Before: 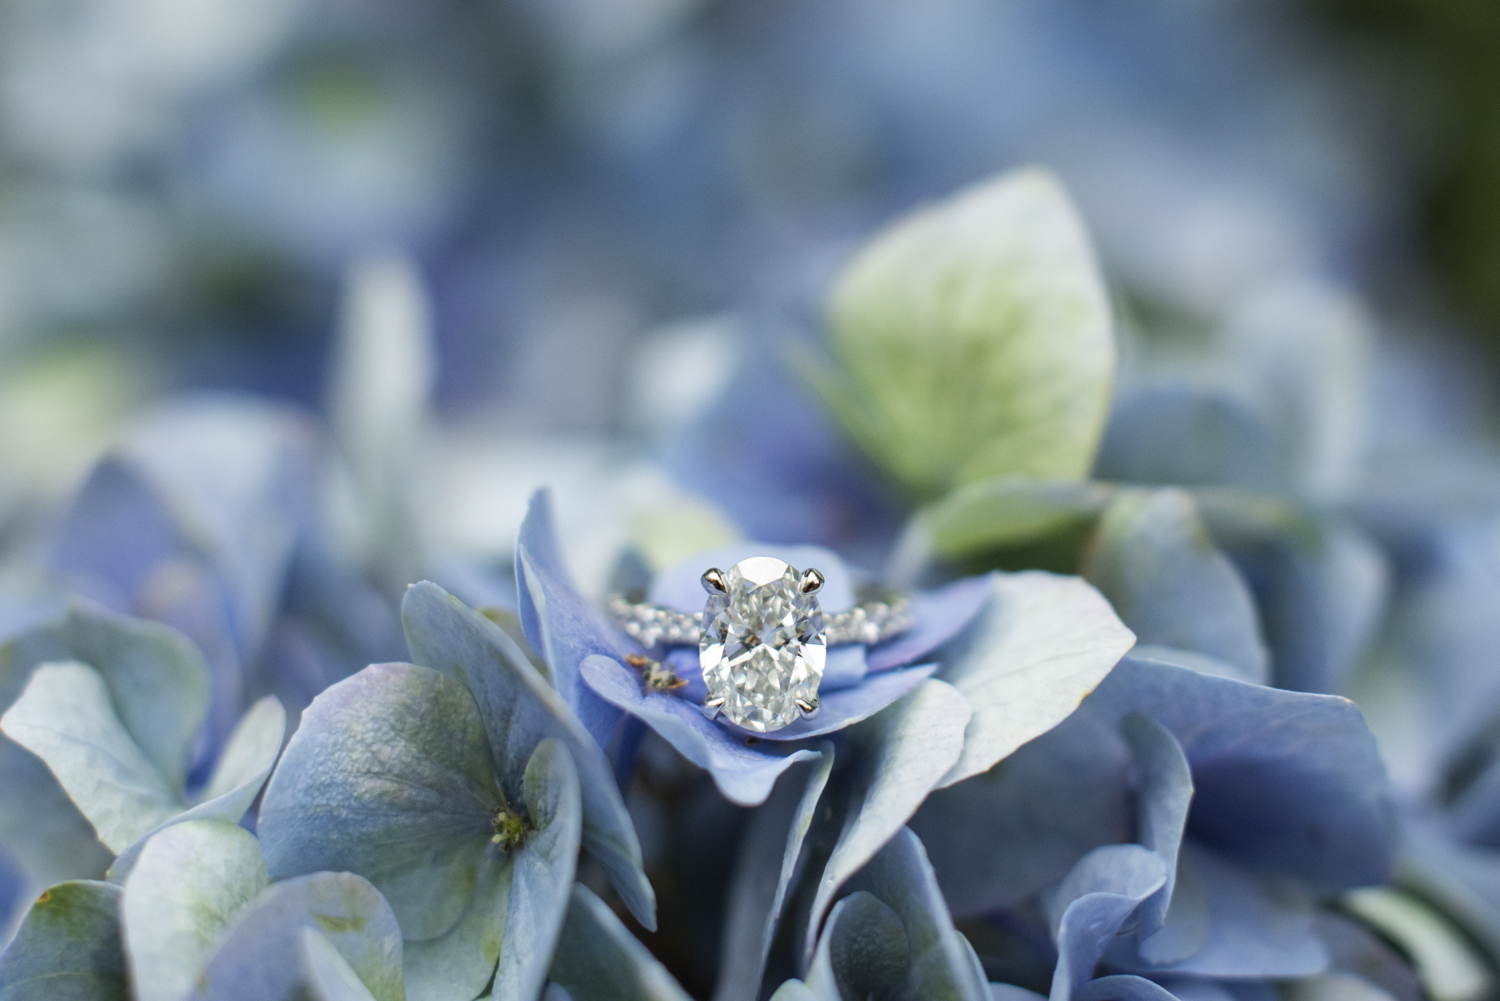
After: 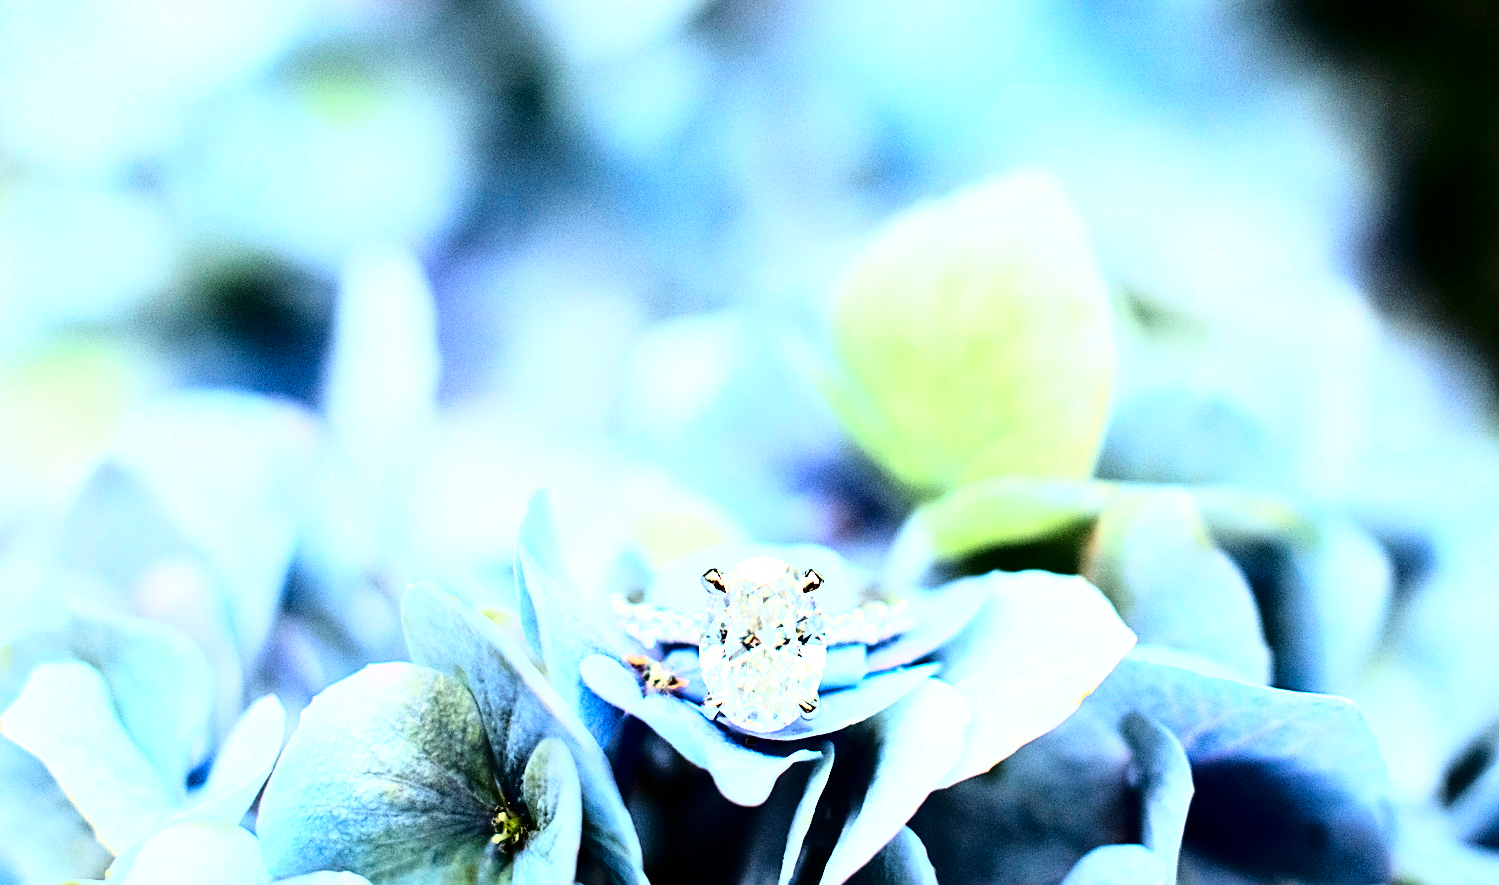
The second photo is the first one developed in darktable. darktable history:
contrast brightness saturation: contrast 0.13, brightness -0.24, saturation 0.14
sharpen: on, module defaults
base curve: curves: ch0 [(0, 0) (0.032, 0.037) (0.105, 0.228) (0.435, 0.76) (0.856, 0.983) (1, 1)]
crop and rotate: top 0%, bottom 11.49%
rgb curve: curves: ch0 [(0, 0) (0.21, 0.15) (0.24, 0.21) (0.5, 0.75) (0.75, 0.96) (0.89, 0.99) (1, 1)]; ch1 [(0, 0.02) (0.21, 0.13) (0.25, 0.2) (0.5, 0.67) (0.75, 0.9) (0.89, 0.97) (1, 1)]; ch2 [(0, 0.02) (0.21, 0.13) (0.25, 0.2) (0.5, 0.67) (0.75, 0.9) (0.89, 0.97) (1, 1)], compensate middle gray true
